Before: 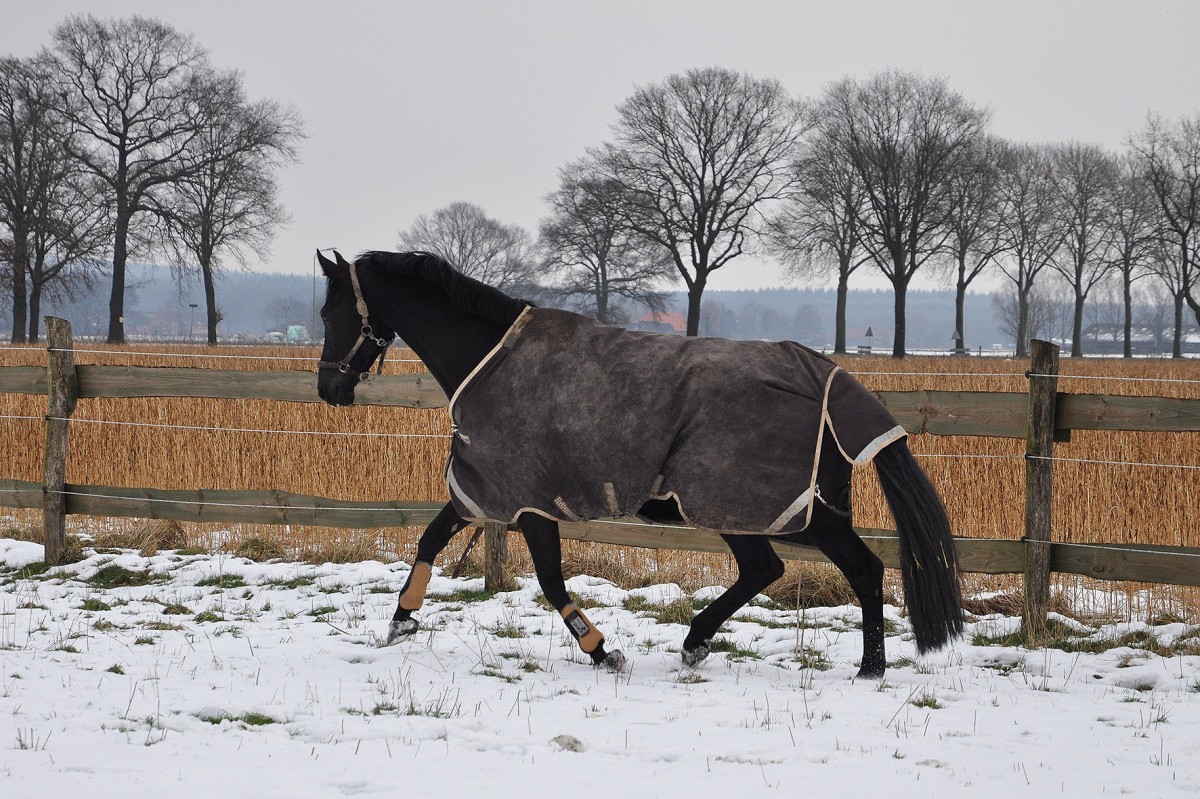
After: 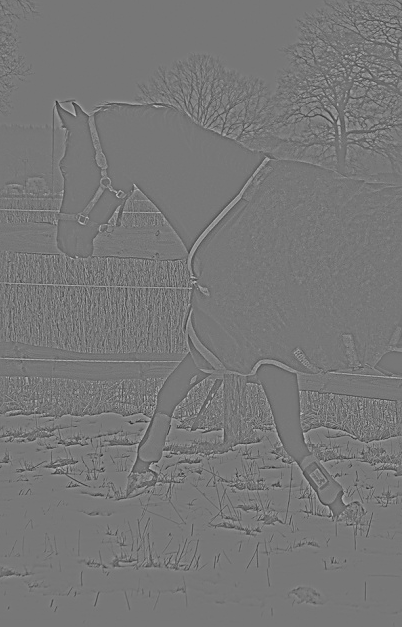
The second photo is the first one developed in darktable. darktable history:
white balance: red 0.967, blue 1.049
crop and rotate: left 21.77%, top 18.528%, right 44.676%, bottom 2.997%
sharpen: on, module defaults
highpass: sharpness 9.84%, contrast boost 9.94%
